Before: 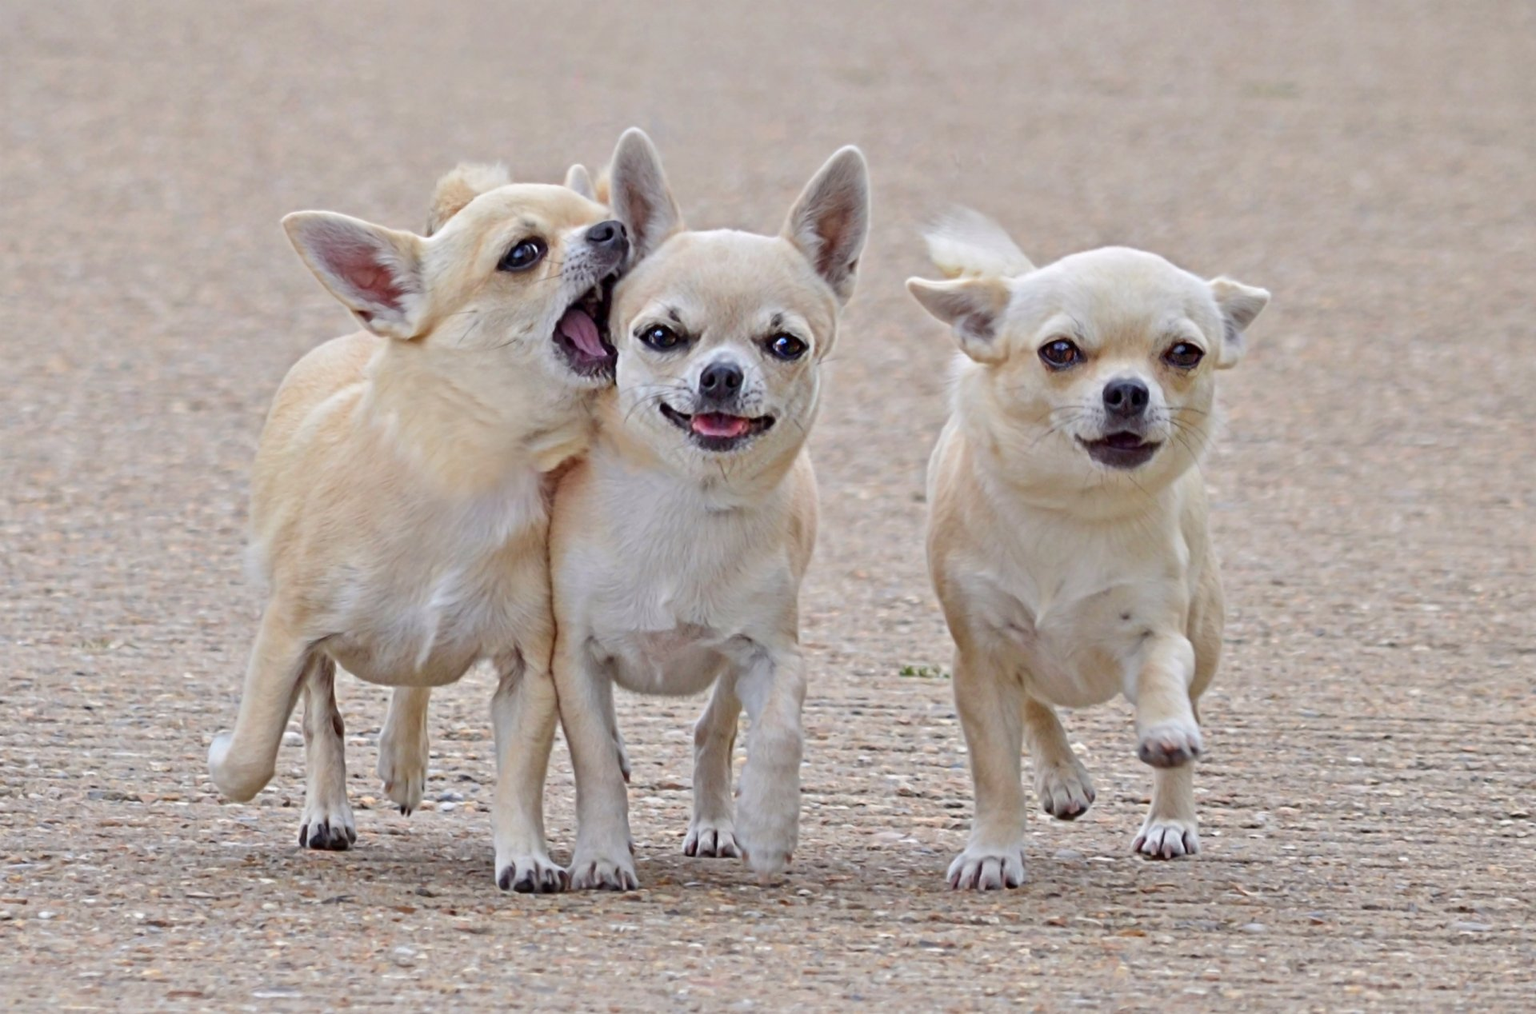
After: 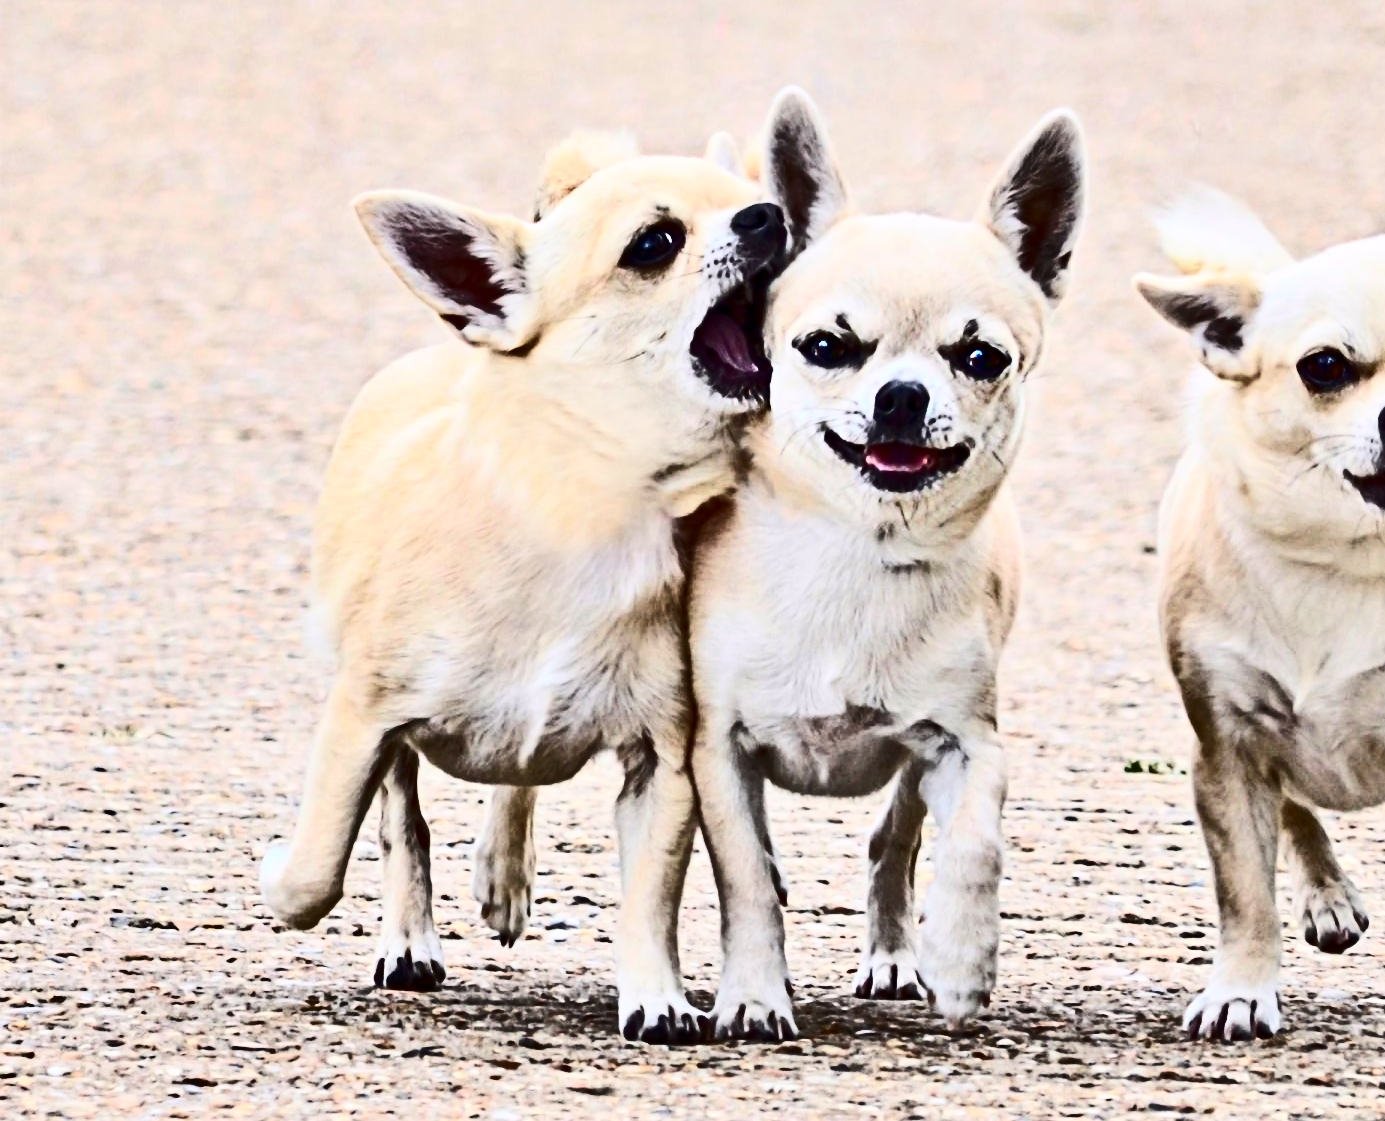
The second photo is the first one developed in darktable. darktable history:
crop: top 5.775%, right 27.848%, bottom 5.747%
contrast brightness saturation: contrast 0.919, brightness 0.199
shadows and highlights: shadows 73.57, highlights -61.01, soften with gaussian
